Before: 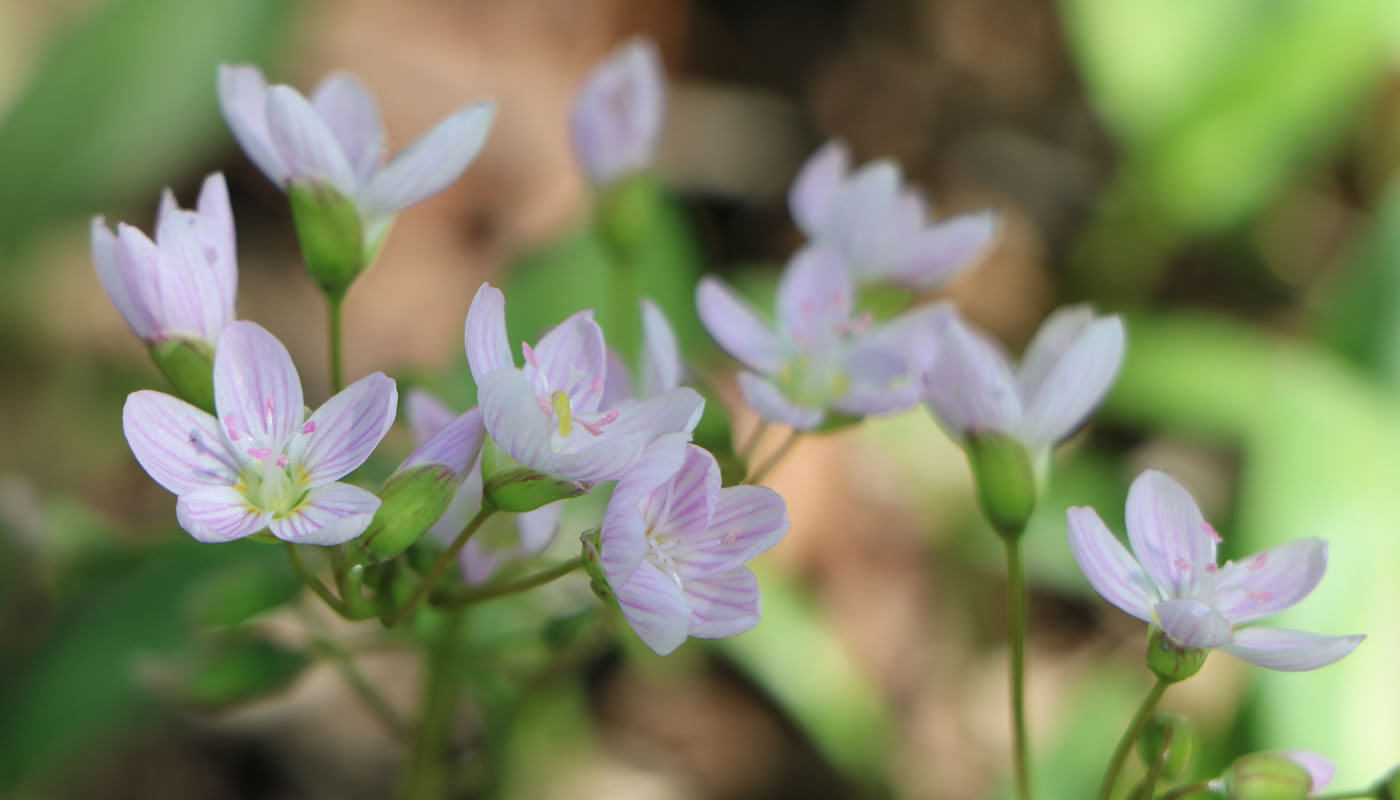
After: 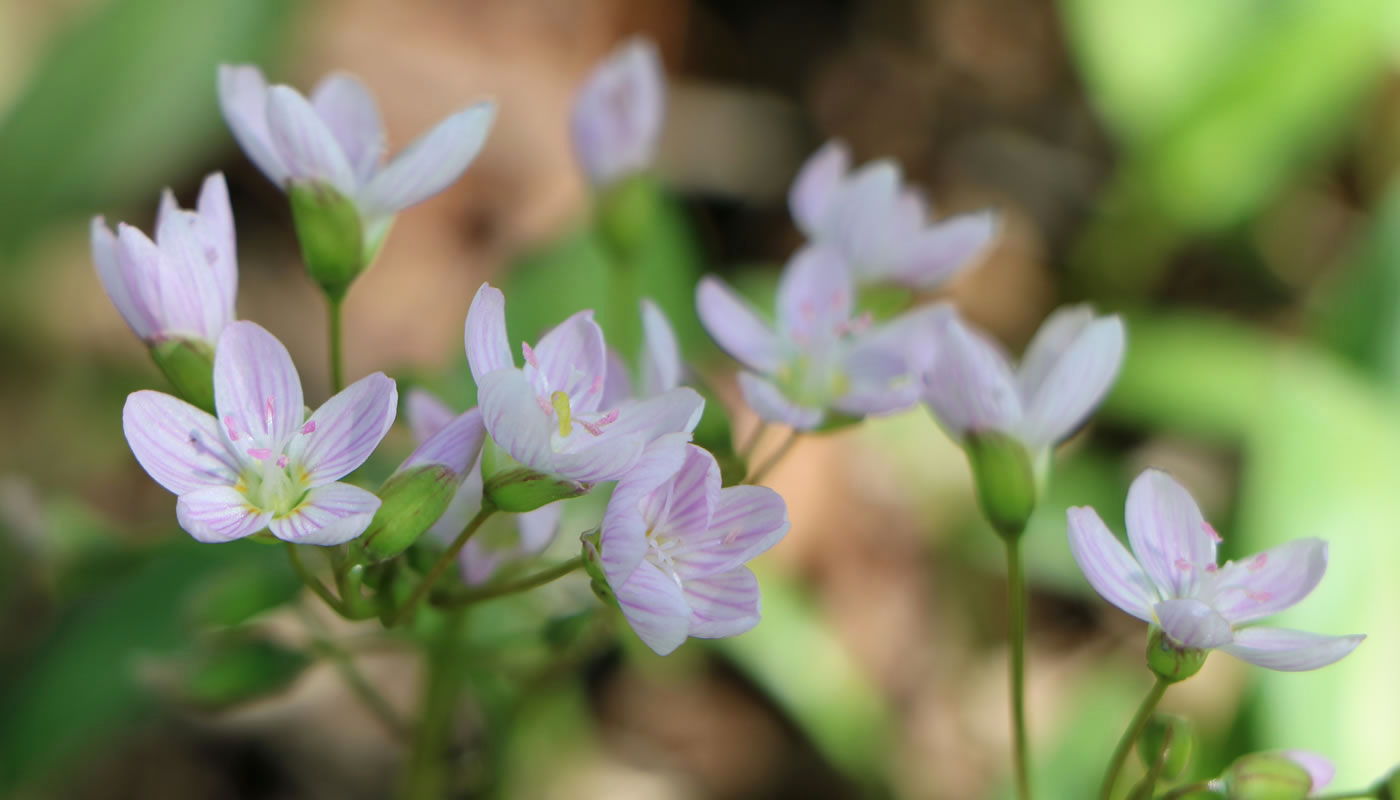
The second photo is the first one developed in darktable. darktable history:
tone equalizer: on, module defaults
color balance: mode lift, gamma, gain (sRGB), lift [0.97, 1, 1, 1], gamma [1.03, 1, 1, 1]
